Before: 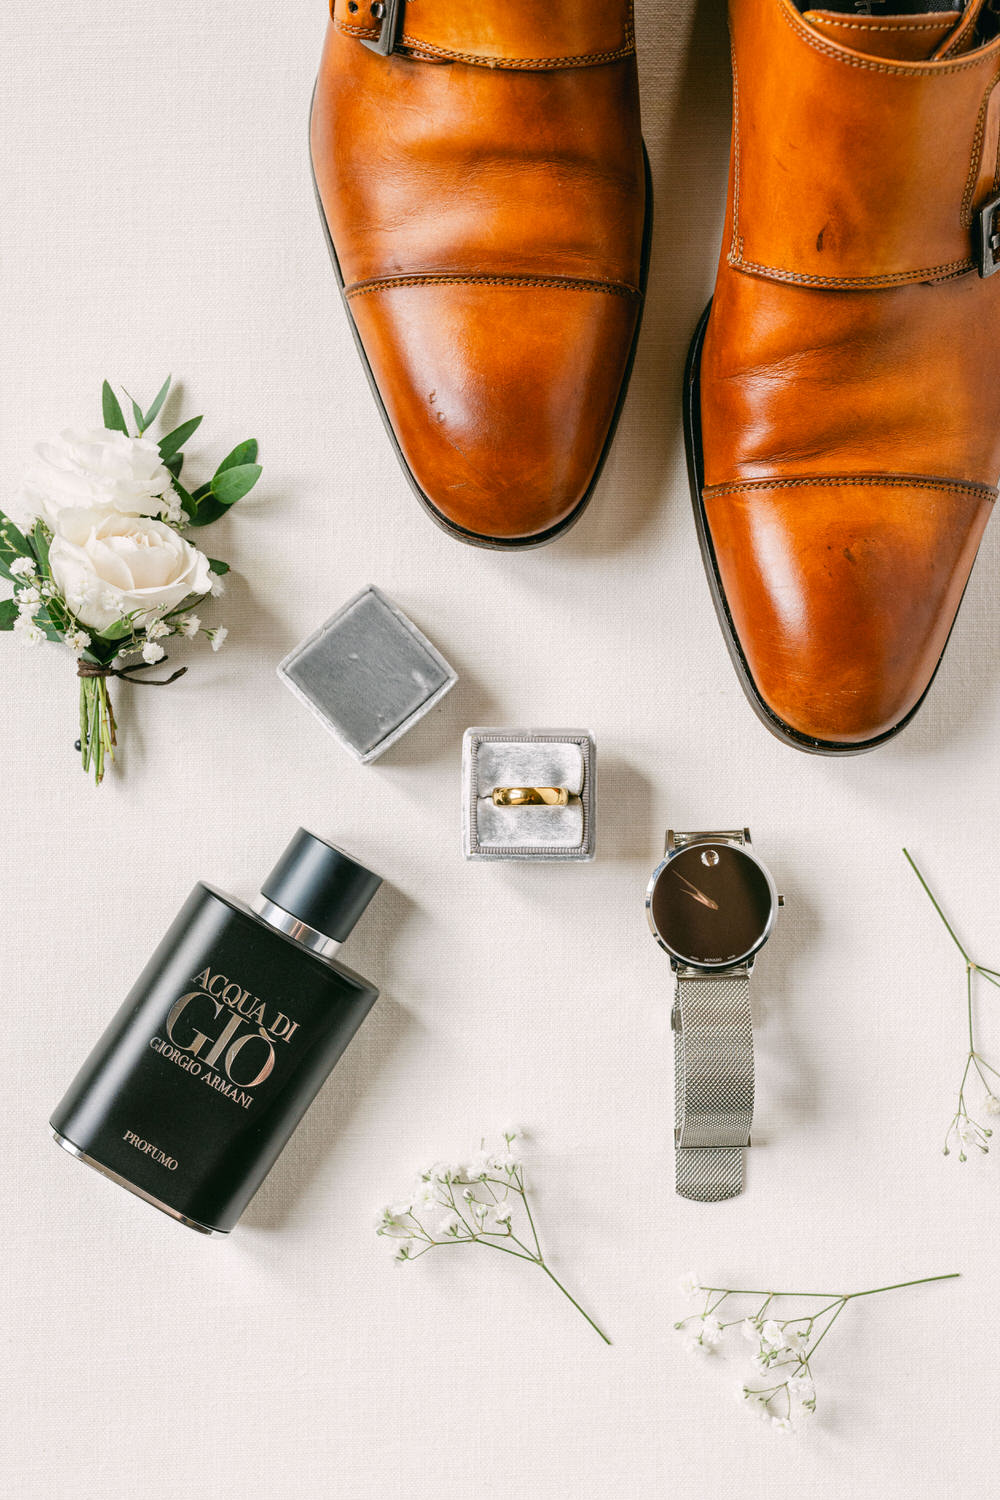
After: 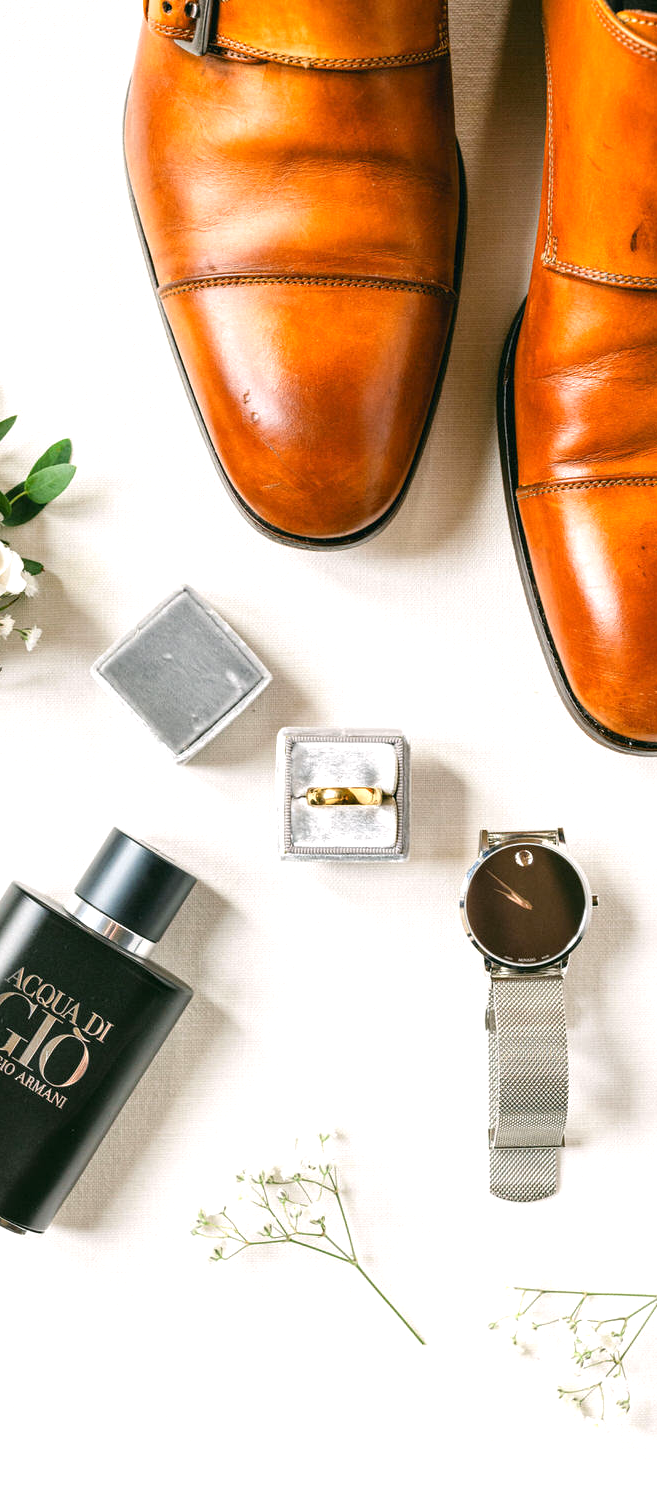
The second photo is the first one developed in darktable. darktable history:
crop and rotate: left 18.626%, right 15.648%
tone equalizer: -7 EV 0.12 EV
exposure: exposure 0.557 EV, compensate exposure bias true, compensate highlight preservation false
